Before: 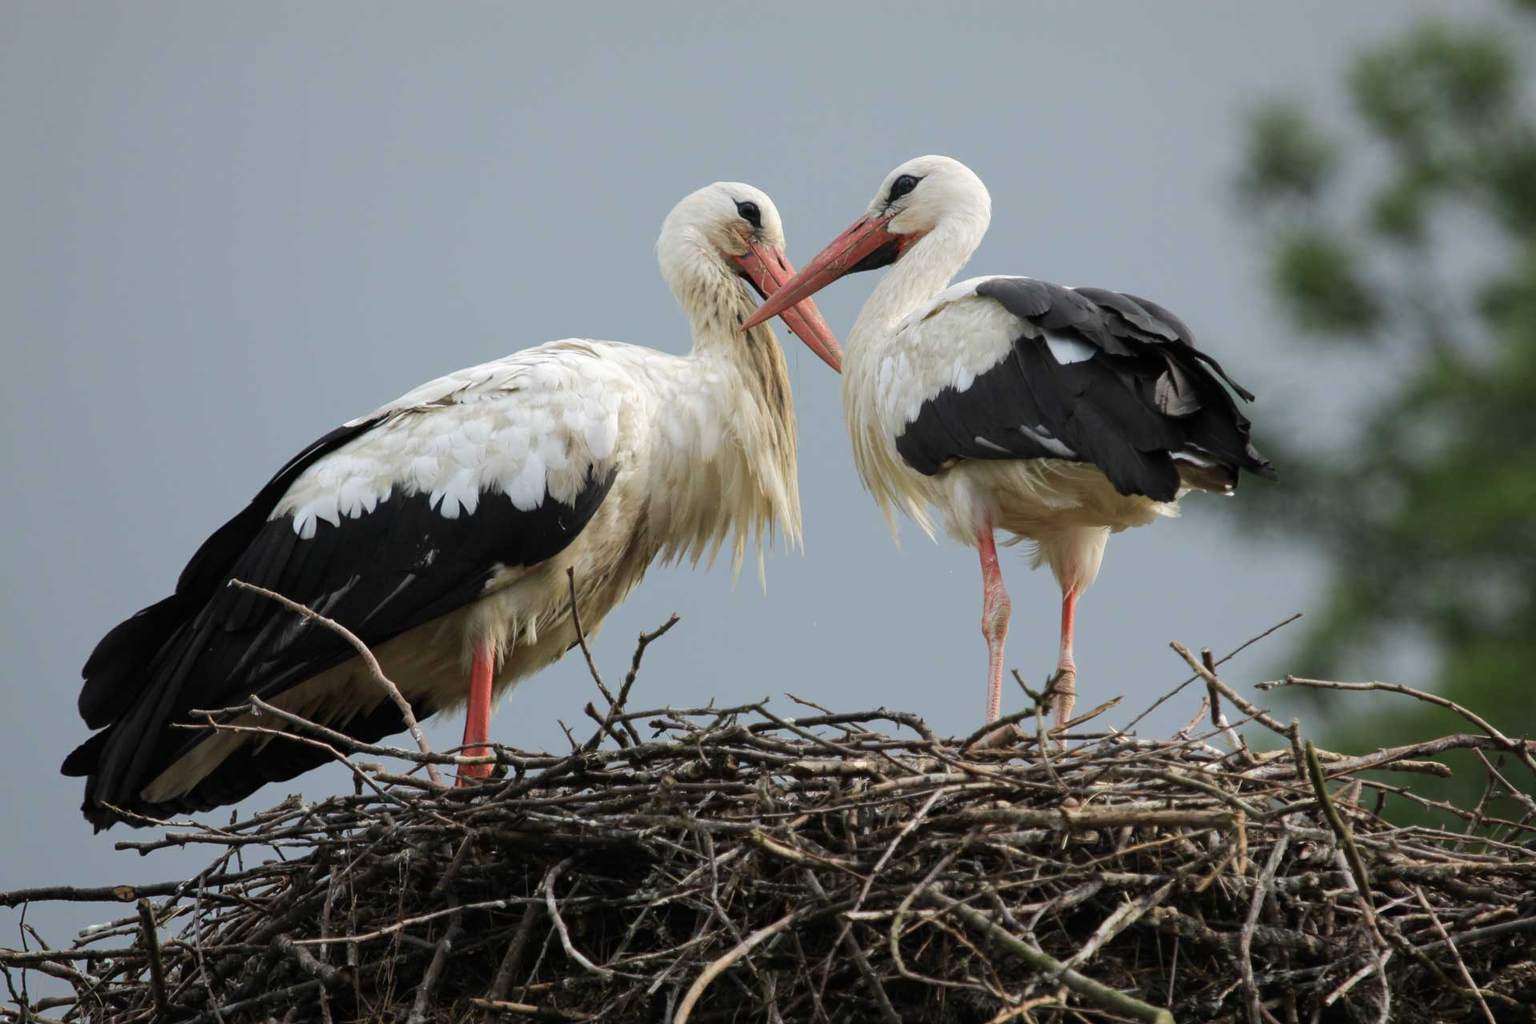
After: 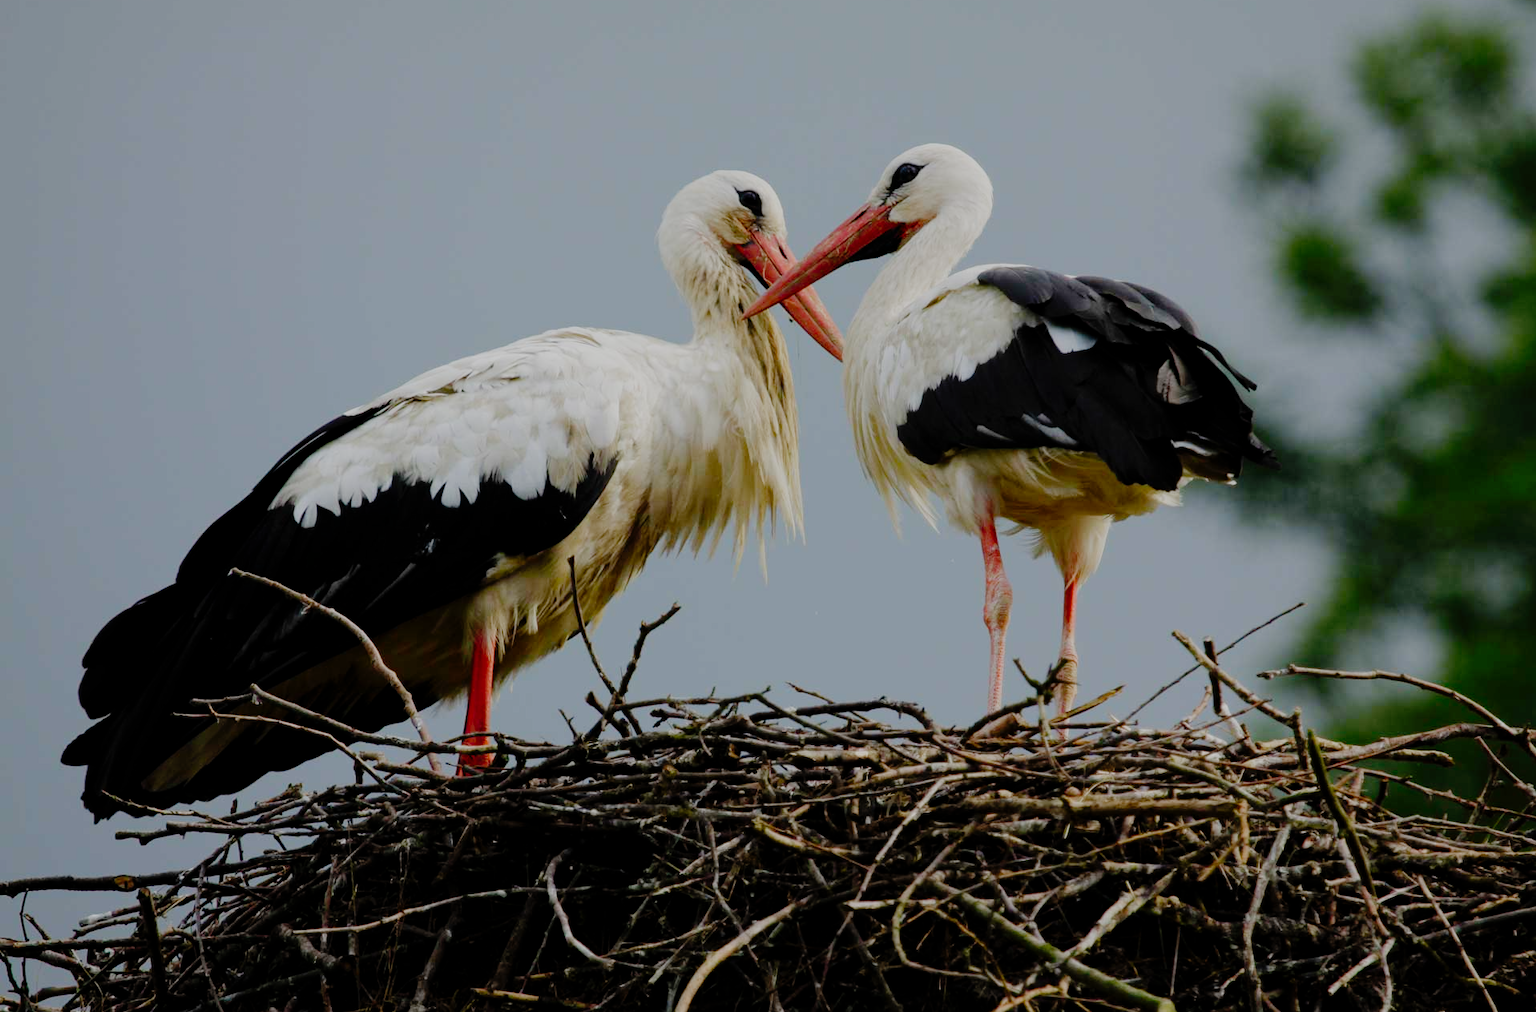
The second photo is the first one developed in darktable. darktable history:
color balance rgb: shadows lift › hue 86.75°, perceptual saturation grading › global saturation 20.298%, perceptual saturation grading › highlights -19.859%, perceptual saturation grading › shadows 29.633%, global vibrance 20%
tone curve: curves: ch0 [(0, 0) (0.003, 0.001) (0.011, 0.004) (0.025, 0.011) (0.044, 0.021) (0.069, 0.028) (0.1, 0.036) (0.136, 0.051) (0.177, 0.085) (0.224, 0.127) (0.277, 0.193) (0.335, 0.266) (0.399, 0.338) (0.468, 0.419) (0.543, 0.504) (0.623, 0.593) (0.709, 0.689) (0.801, 0.784) (0.898, 0.888) (1, 1)], preserve colors none
filmic rgb: black relative exposure -6.89 EV, white relative exposure 5.88 EV, hardness 2.69, preserve chrominance no, color science v4 (2020), iterations of high-quality reconstruction 0, type of noise poissonian
crop: top 1.222%, right 0.114%
